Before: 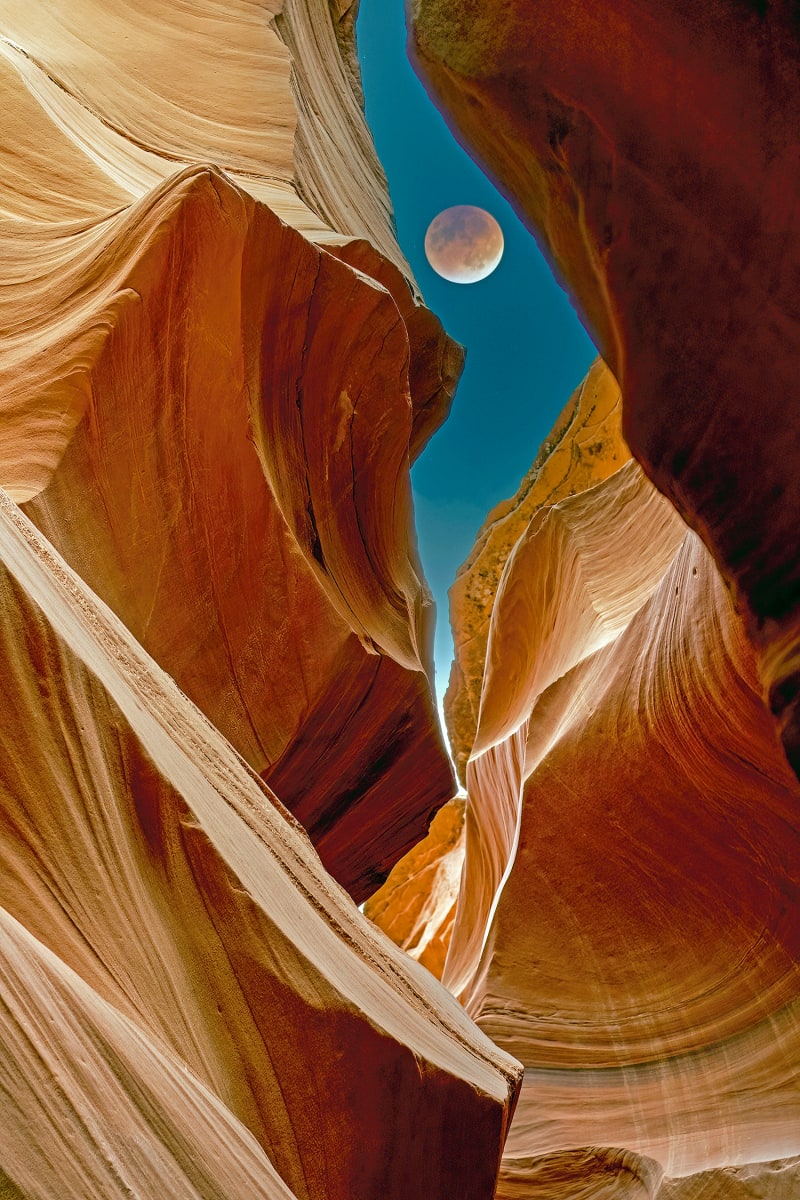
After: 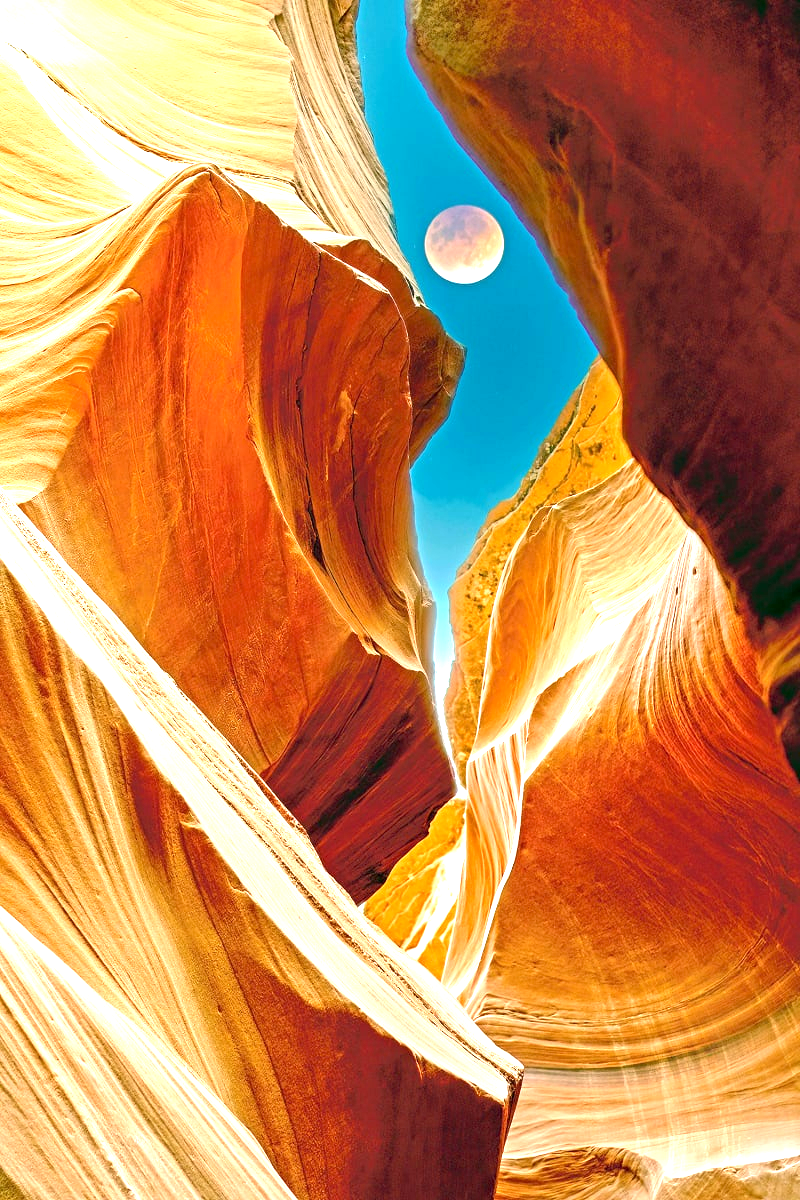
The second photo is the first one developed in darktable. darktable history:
exposure: black level correction 0.001, exposure 1.66 EV, compensate highlight preservation false
